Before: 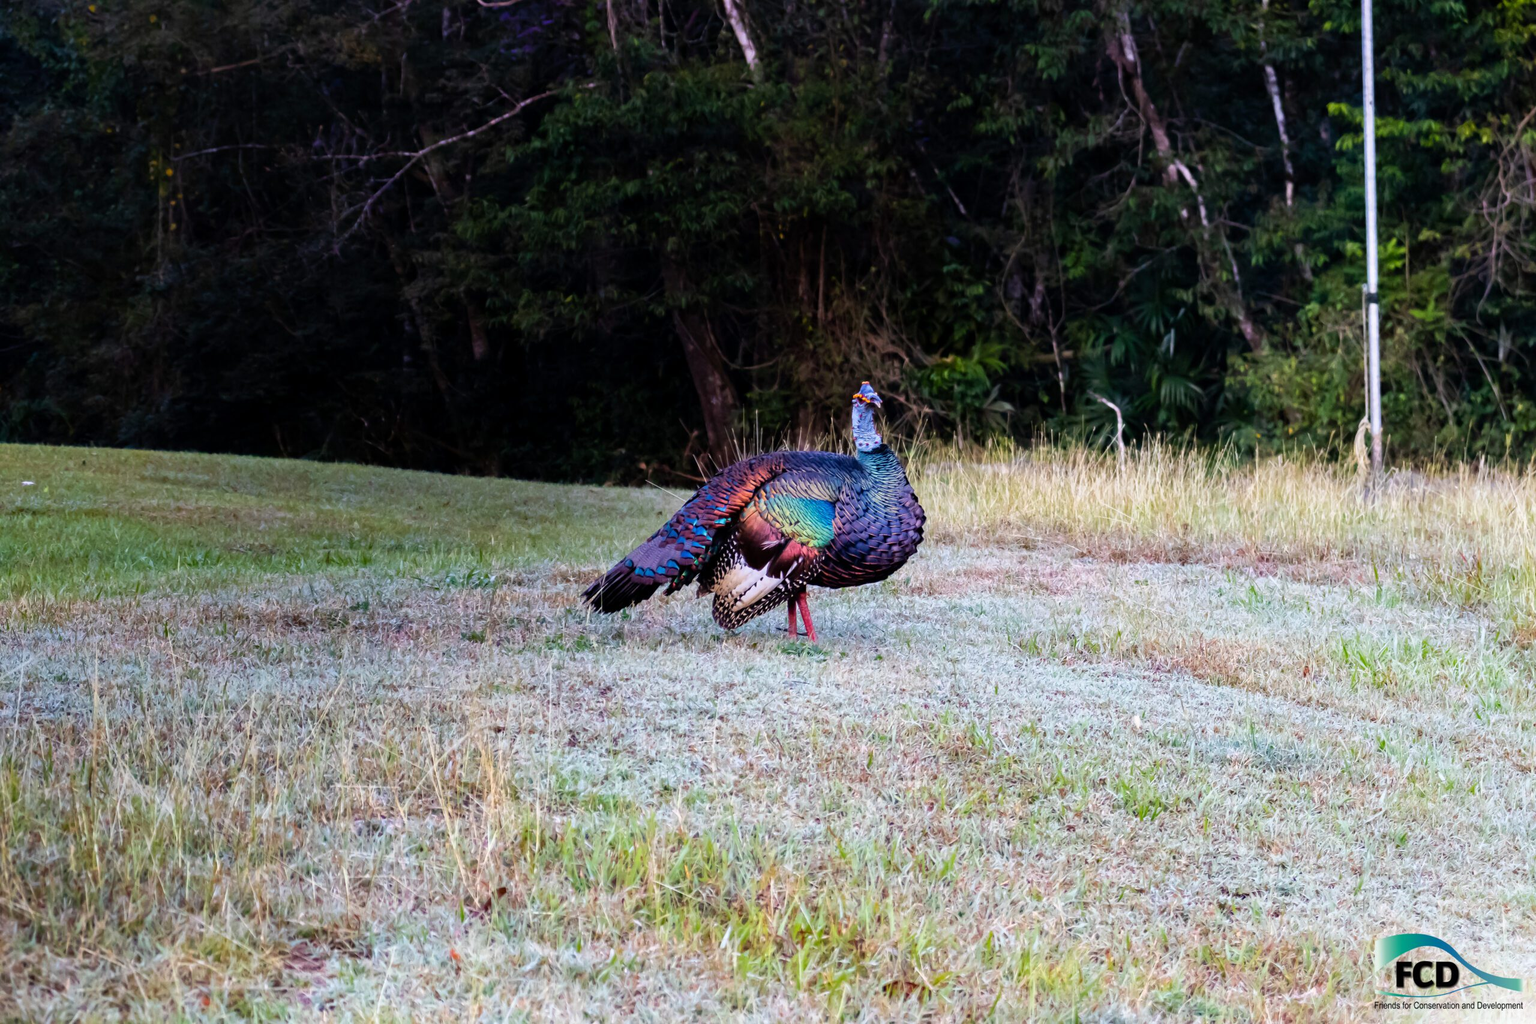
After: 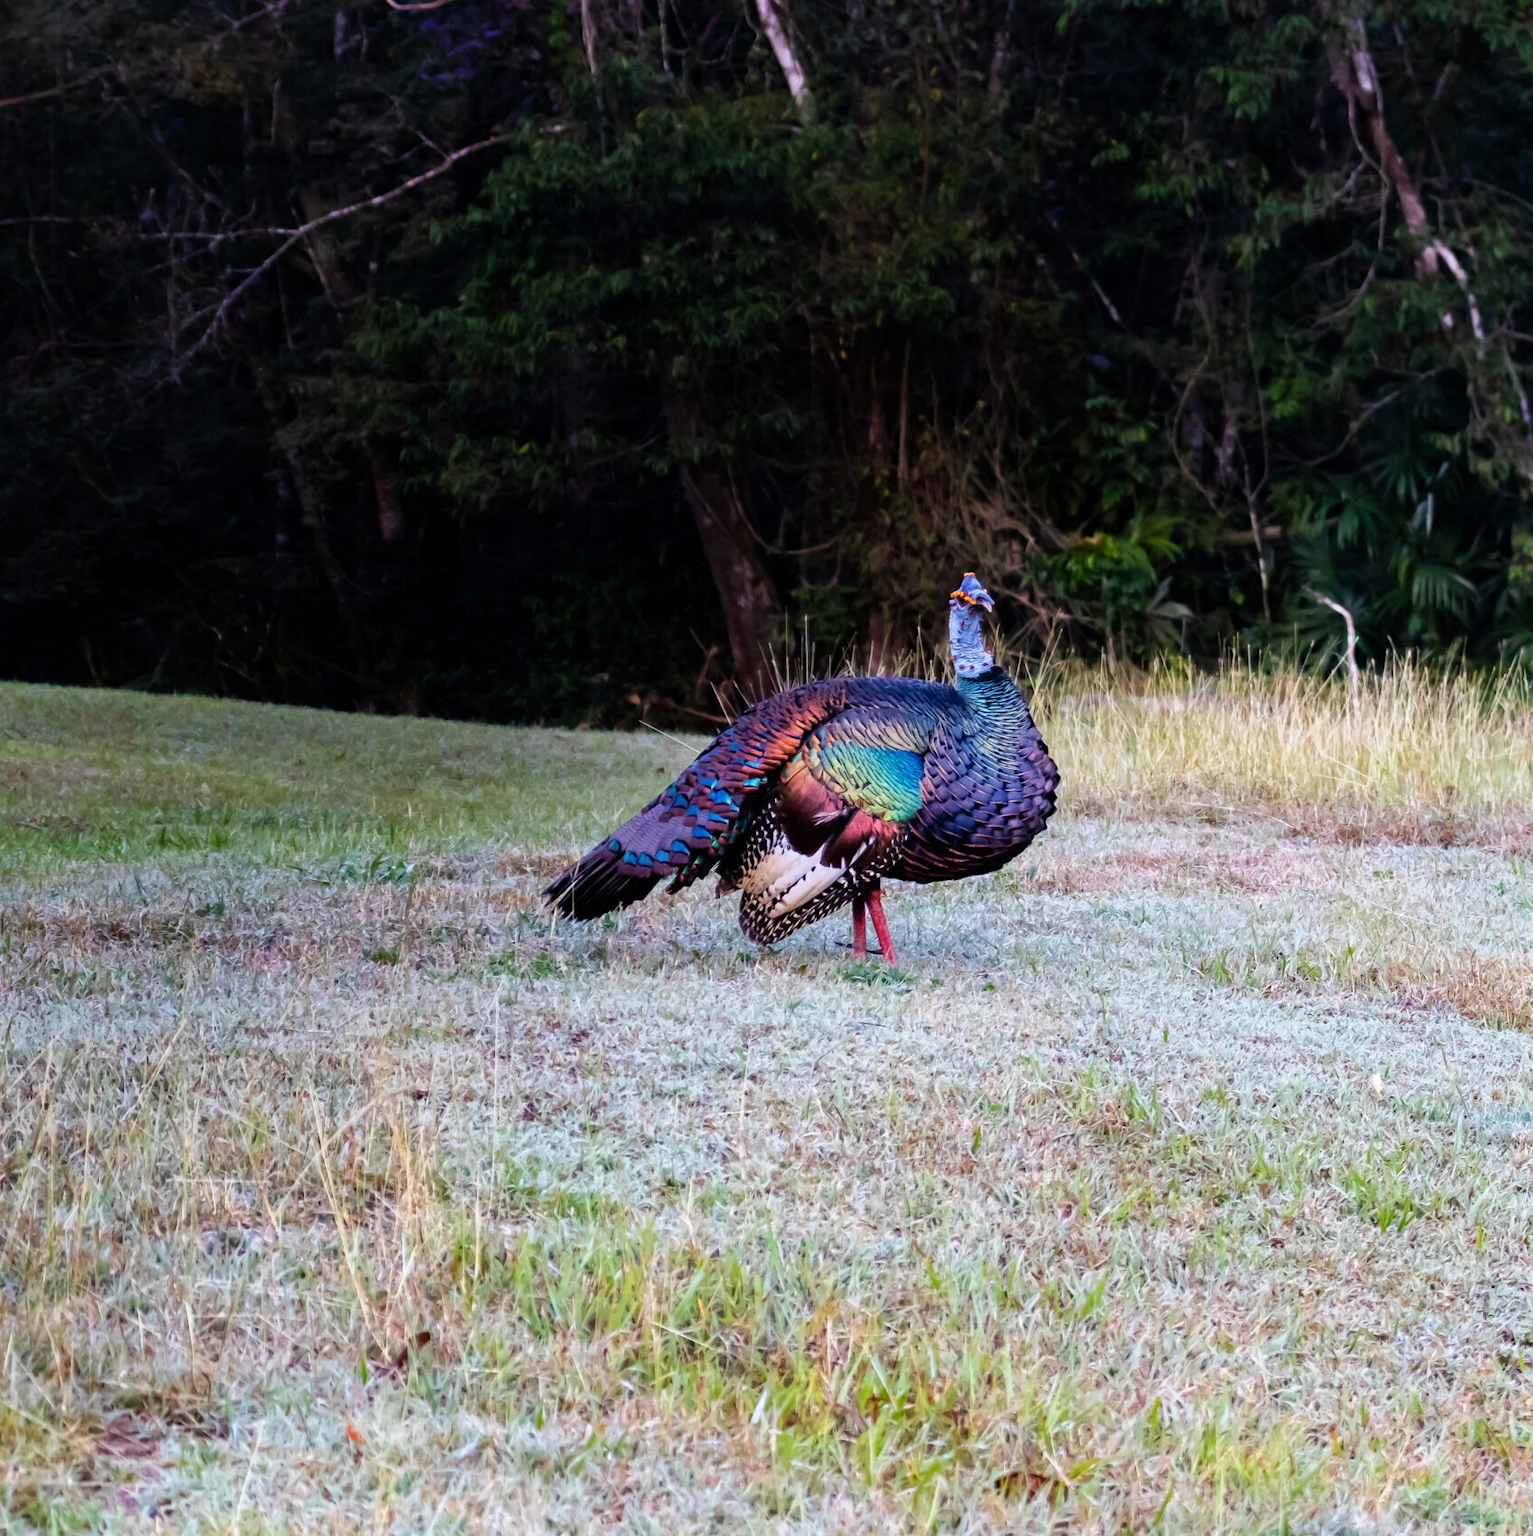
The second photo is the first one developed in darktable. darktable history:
crop and rotate: left 14.319%, right 19.132%
